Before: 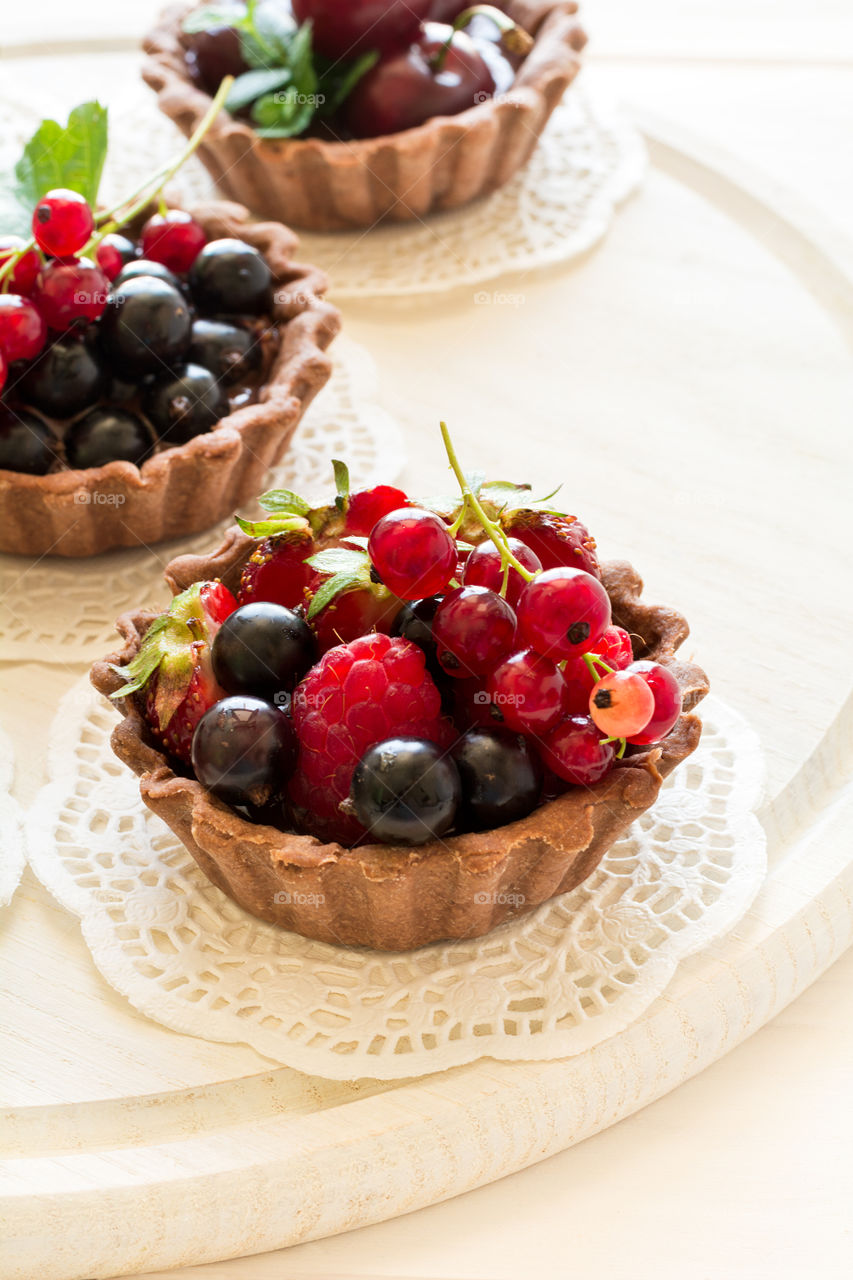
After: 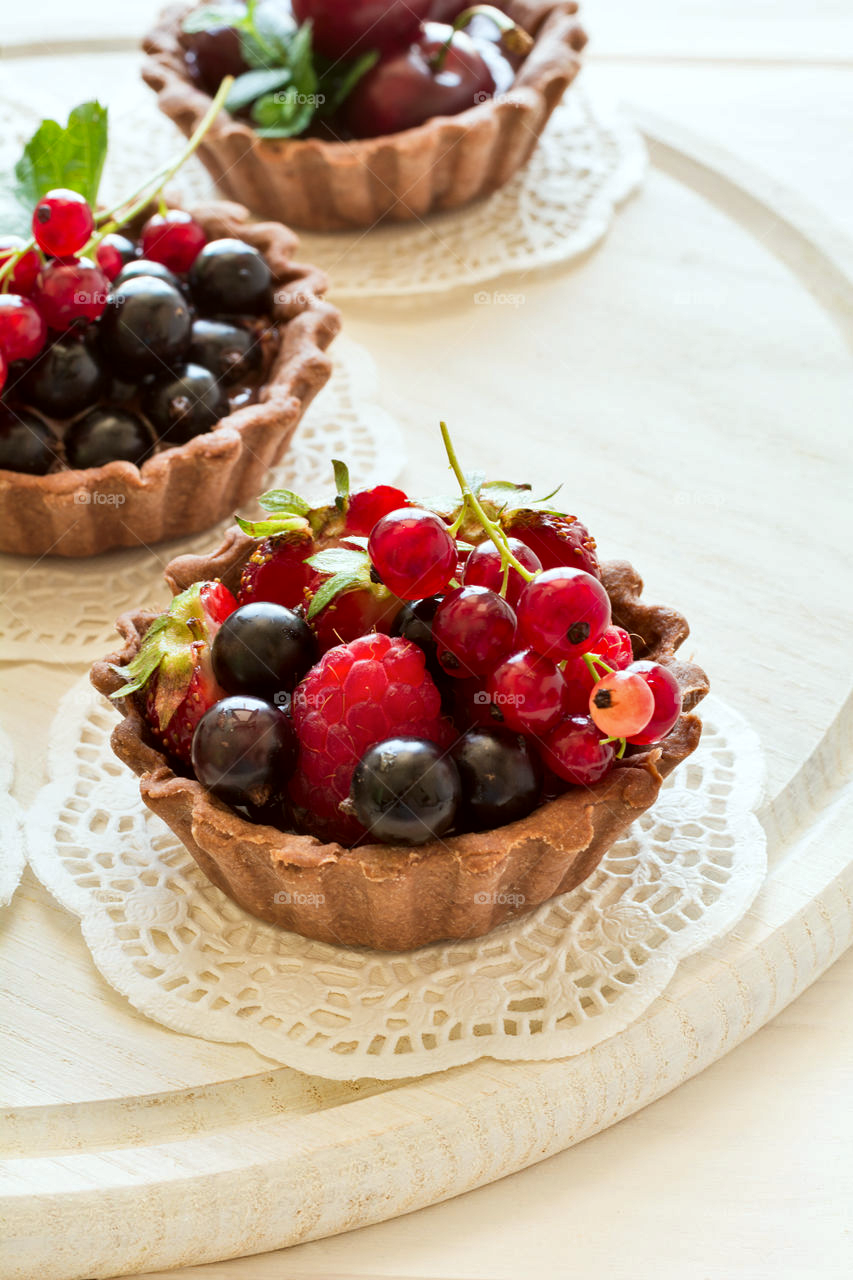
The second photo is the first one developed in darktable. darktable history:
color correction: highlights a* -2.94, highlights b* -2.4, shadows a* 2.38, shadows b* 2.82
shadows and highlights: soften with gaussian
